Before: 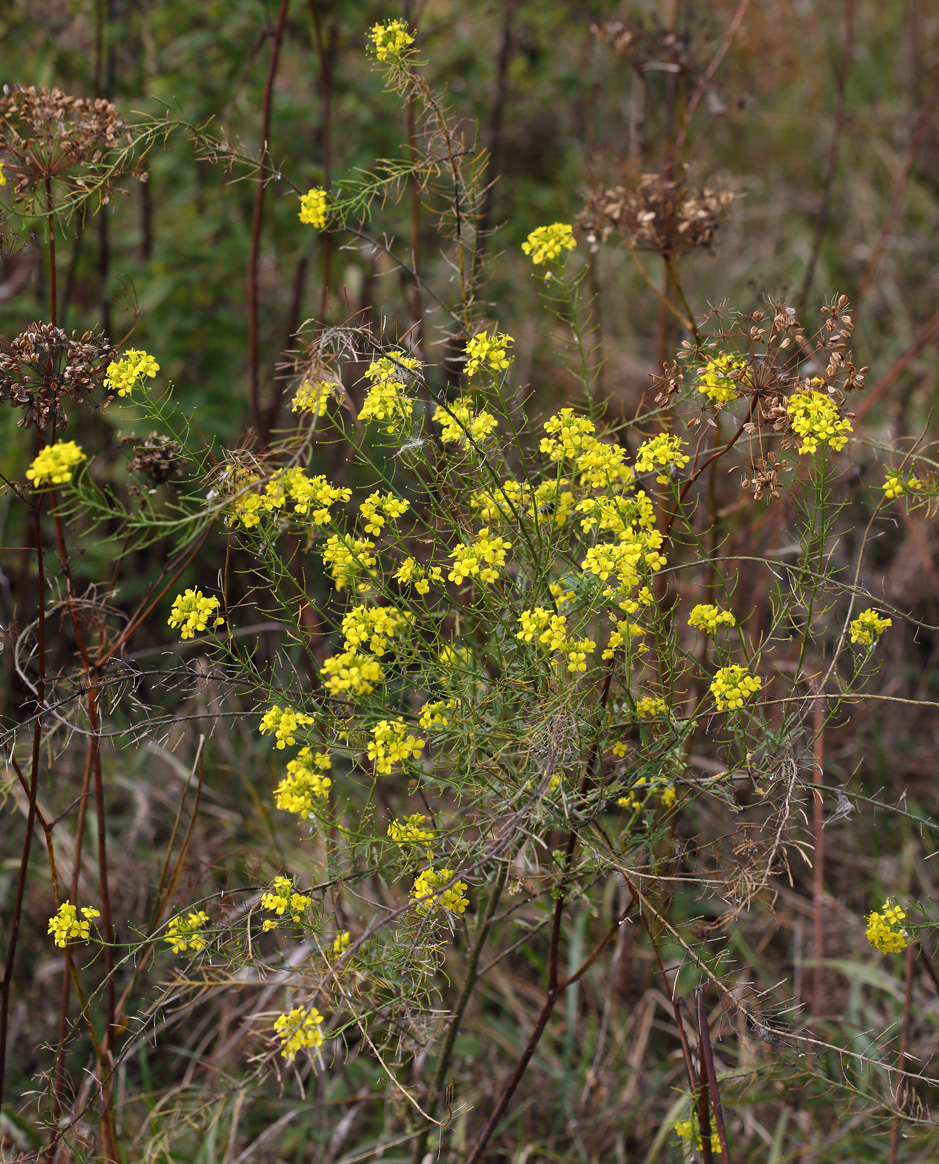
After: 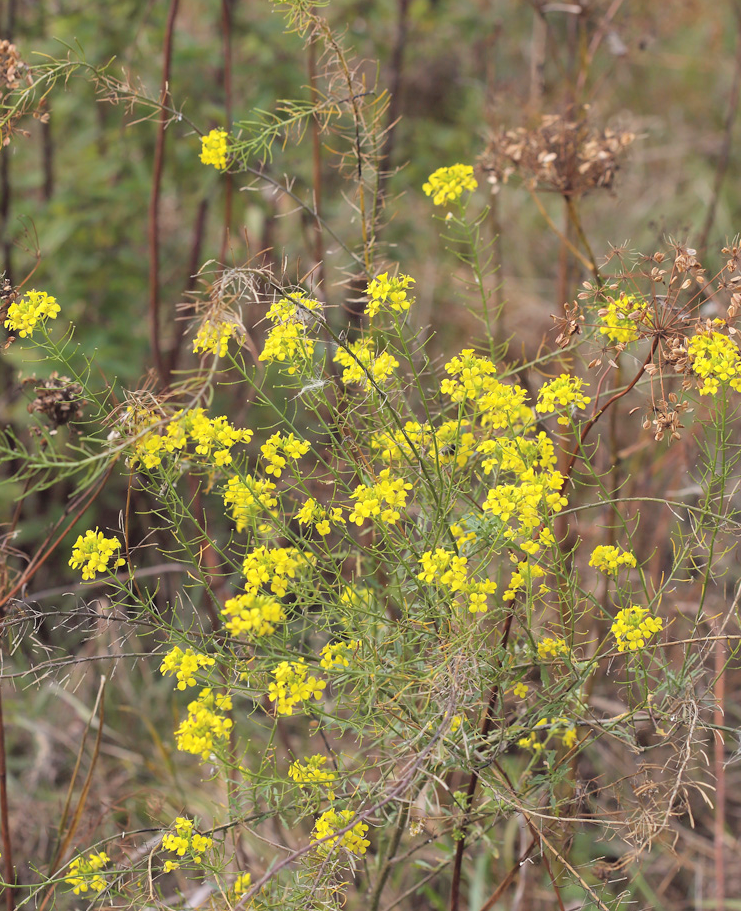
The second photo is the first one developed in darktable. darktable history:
color correction: highlights a* -1.07, highlights b* 4.48, shadows a* 3.69
crop and rotate: left 10.554%, top 5.126%, right 10.437%, bottom 16.562%
contrast brightness saturation: brightness 0.29
